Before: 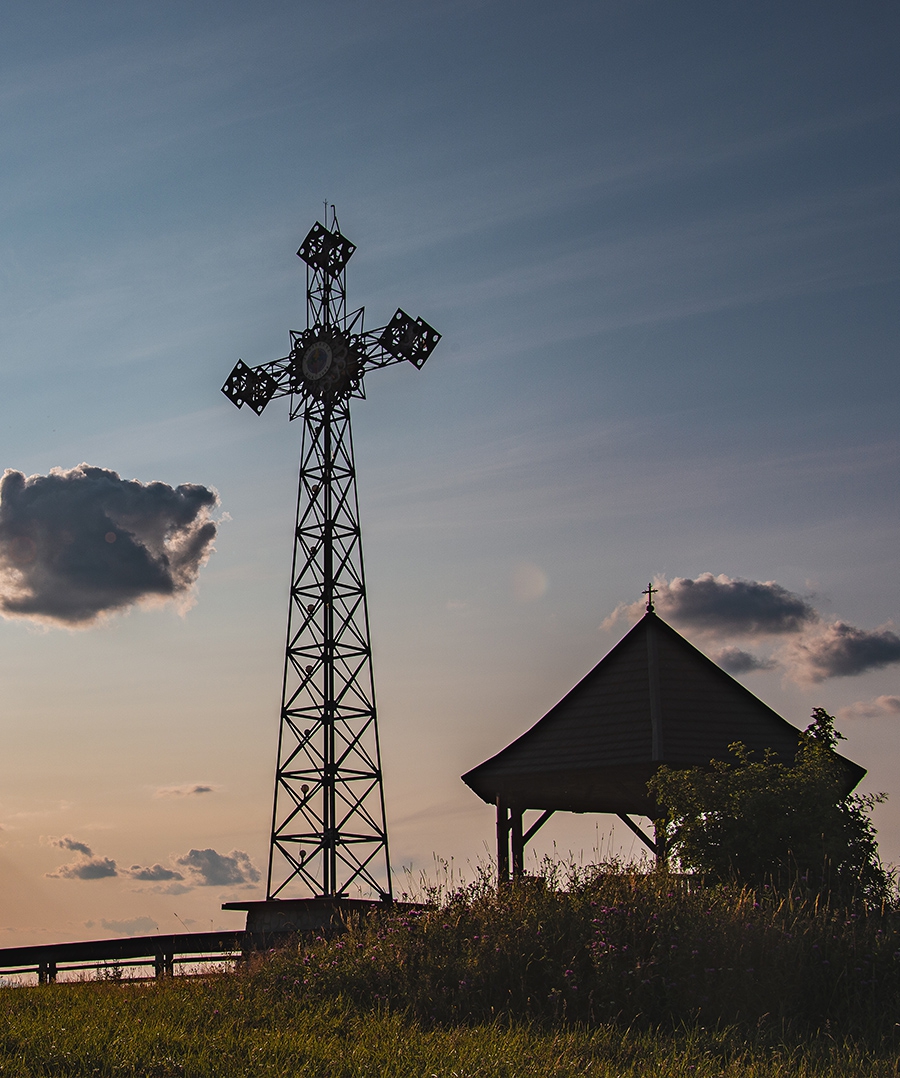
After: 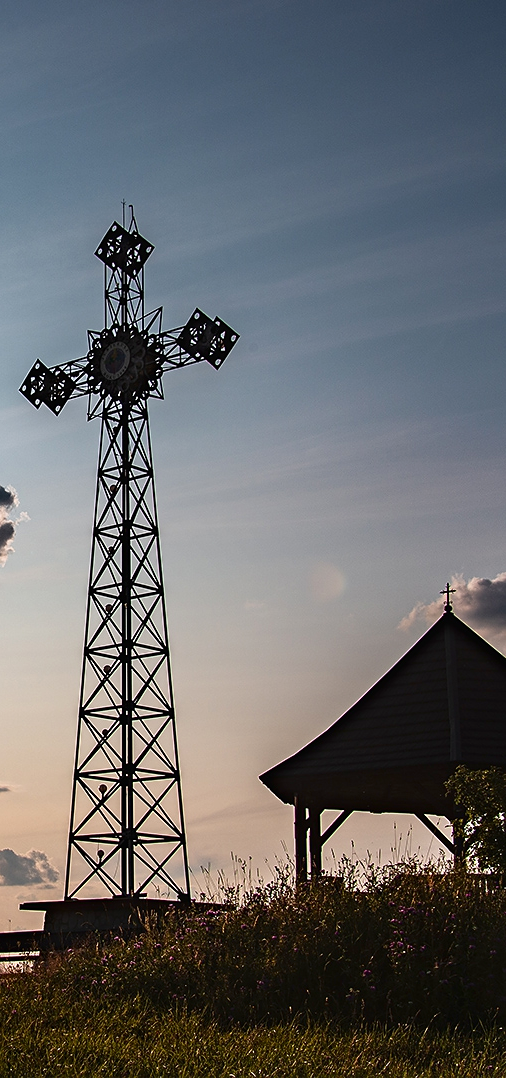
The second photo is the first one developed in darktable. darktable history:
exposure: exposure 0.178 EV, compensate exposure bias true, compensate highlight preservation false
sharpen: radius 1.559, amount 0.373, threshold 1.271
crop and rotate: left 22.516%, right 21.234%
shadows and highlights: shadows -62.32, white point adjustment -5.22, highlights 61.59
